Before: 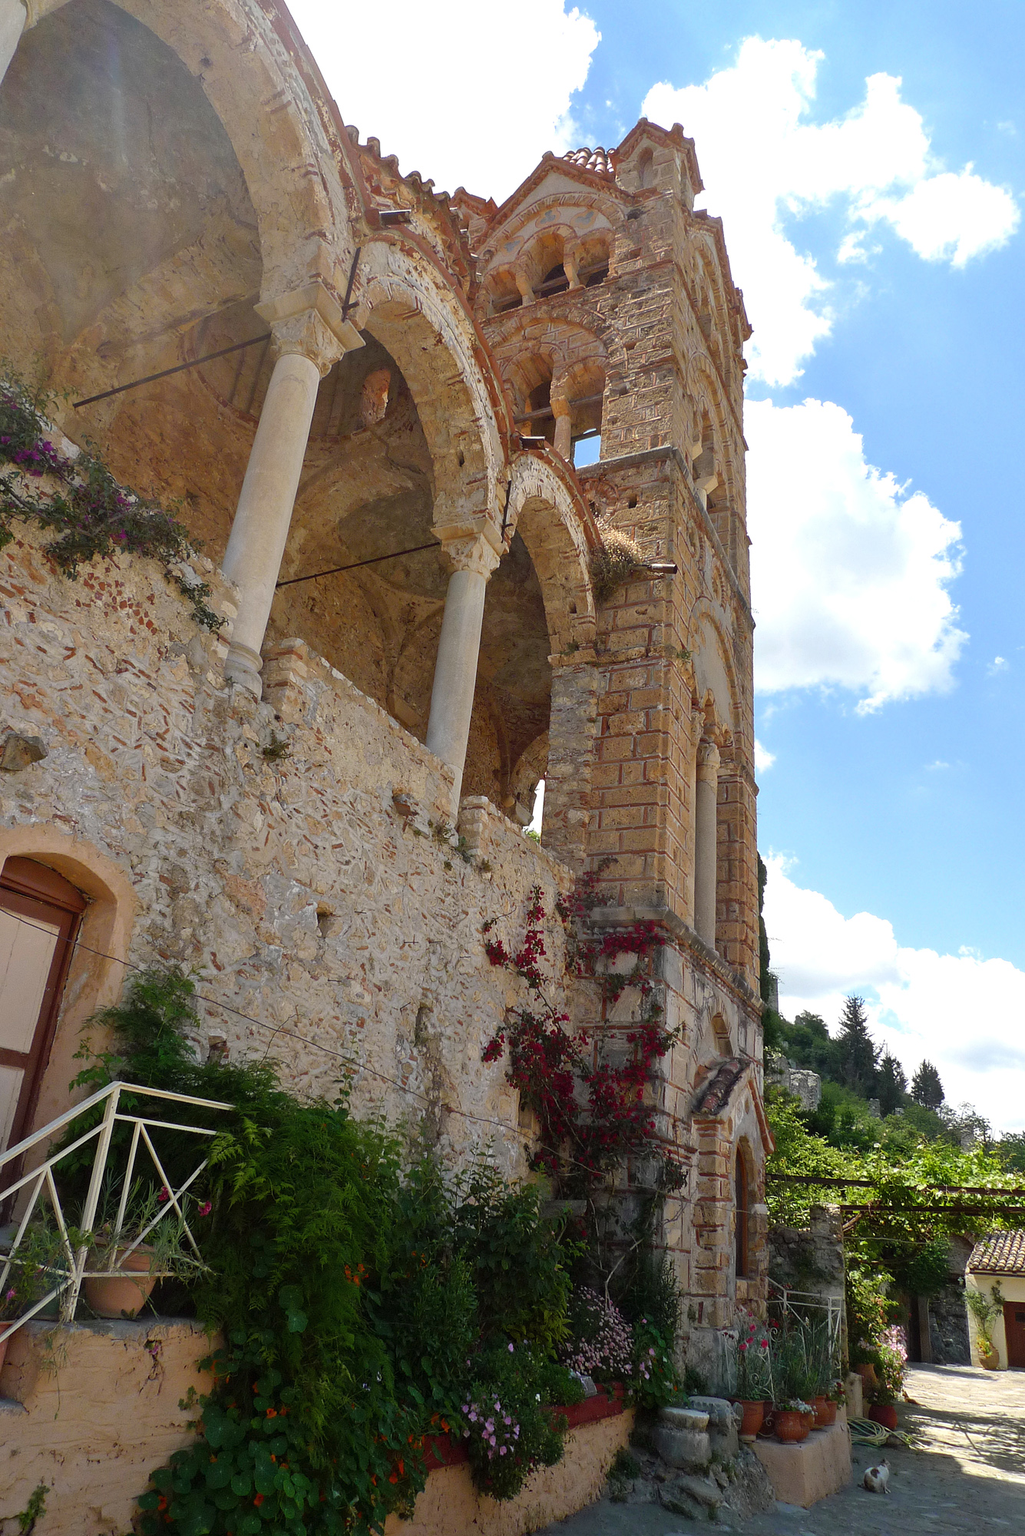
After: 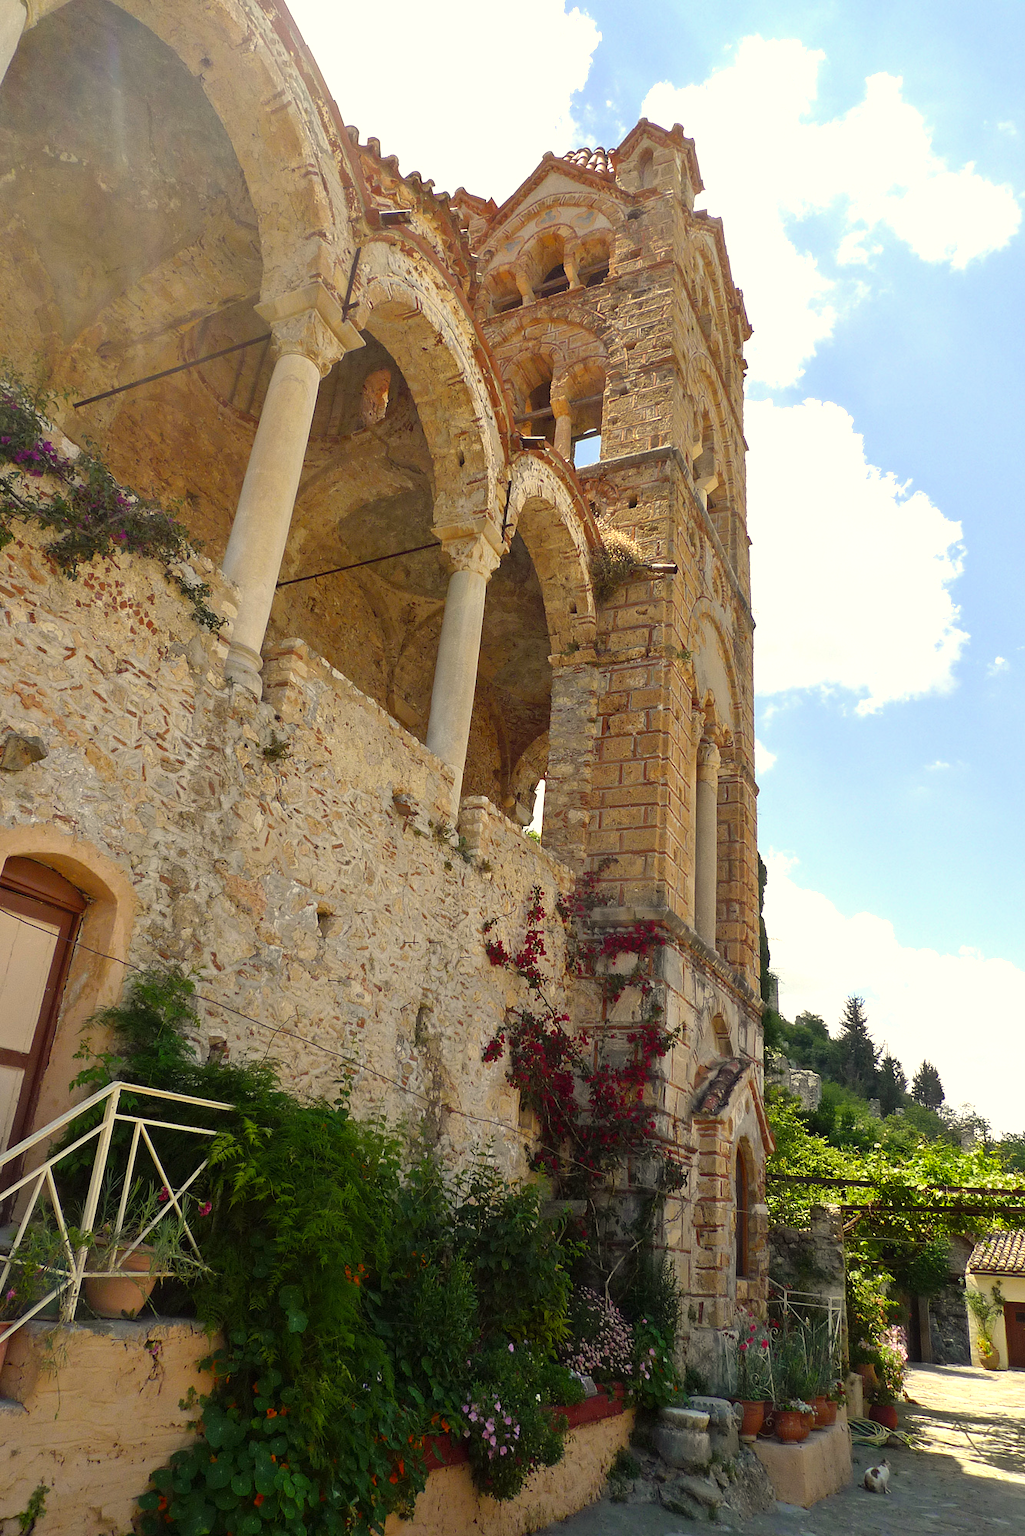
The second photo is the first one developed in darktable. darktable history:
exposure: compensate exposure bias true, compensate highlight preservation false
color correction: highlights a* 1.32, highlights b* 17.05
